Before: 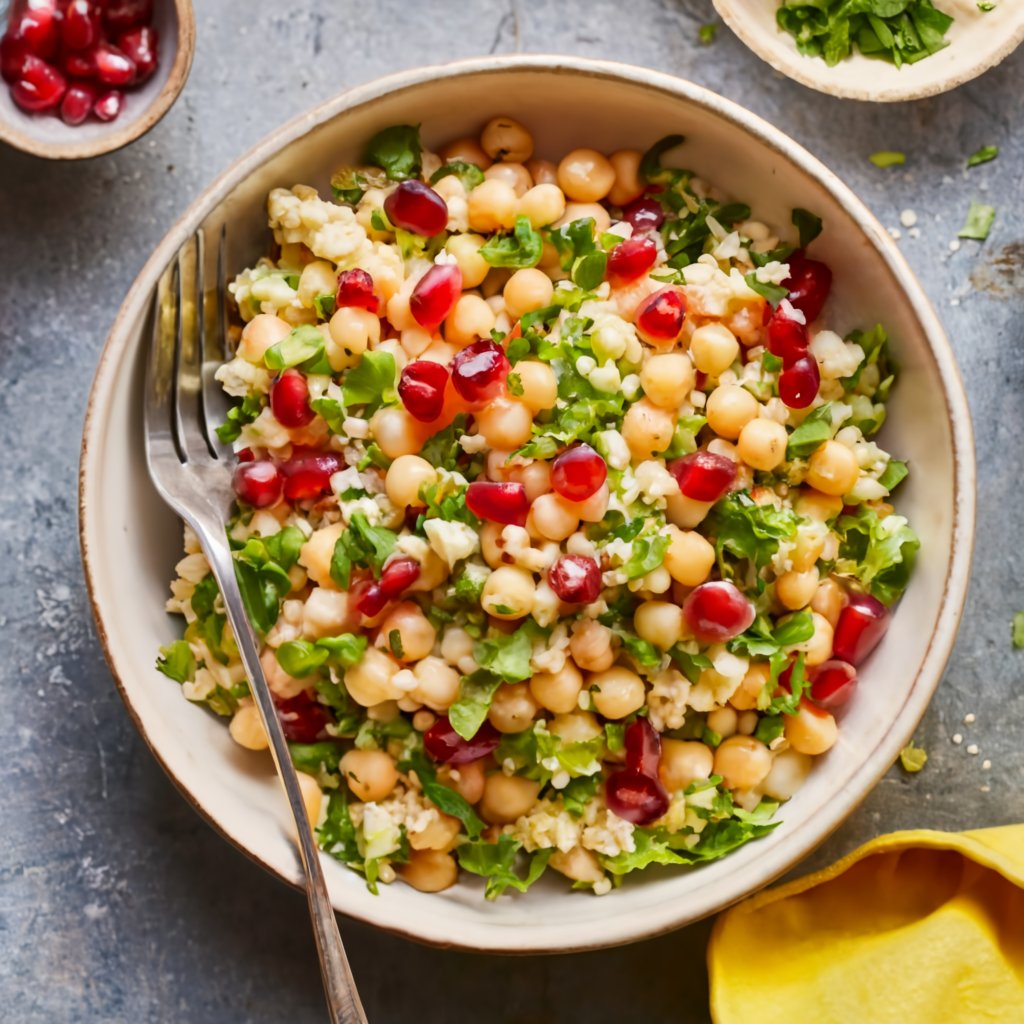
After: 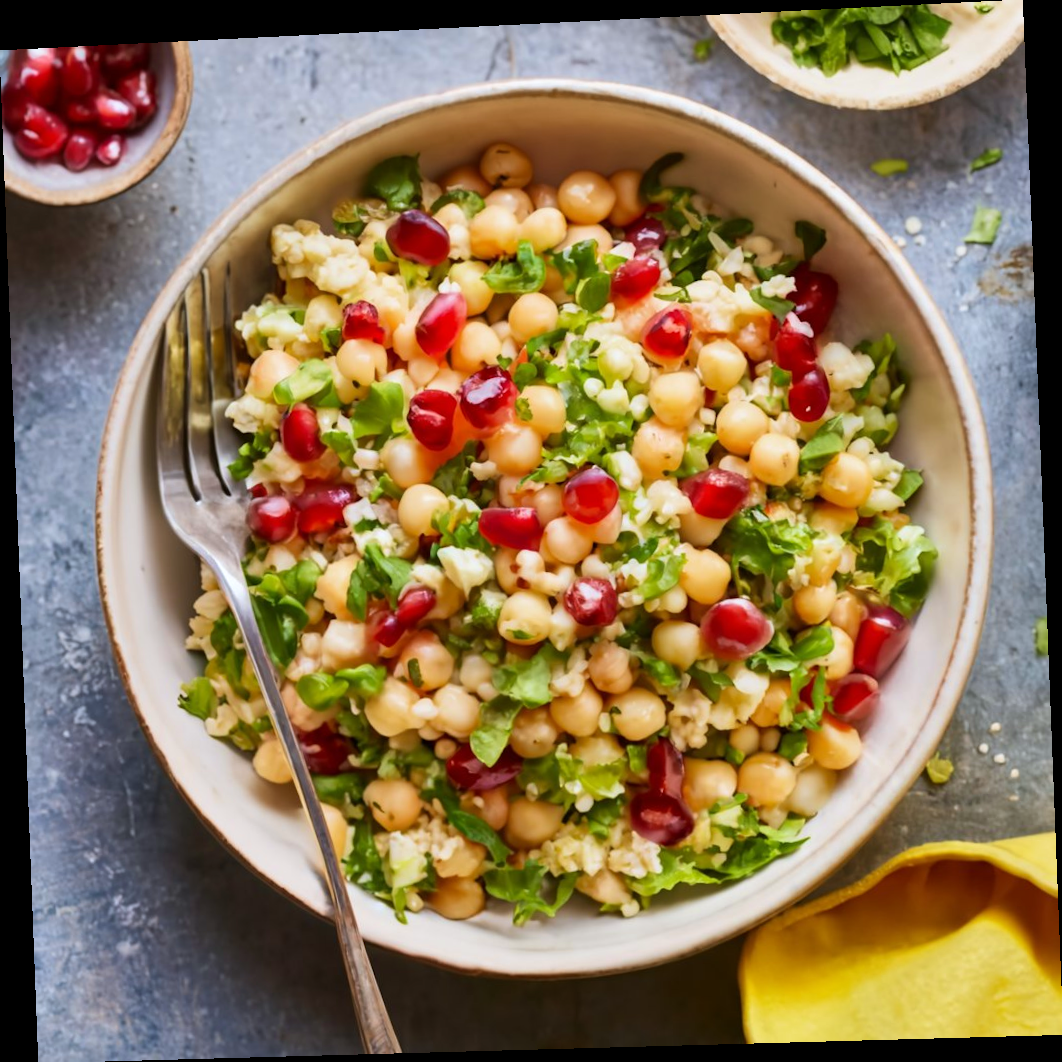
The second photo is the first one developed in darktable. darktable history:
velvia: on, module defaults
white balance: red 0.976, blue 1.04
rotate and perspective: rotation -2.22°, lens shift (horizontal) -0.022, automatic cropping off
